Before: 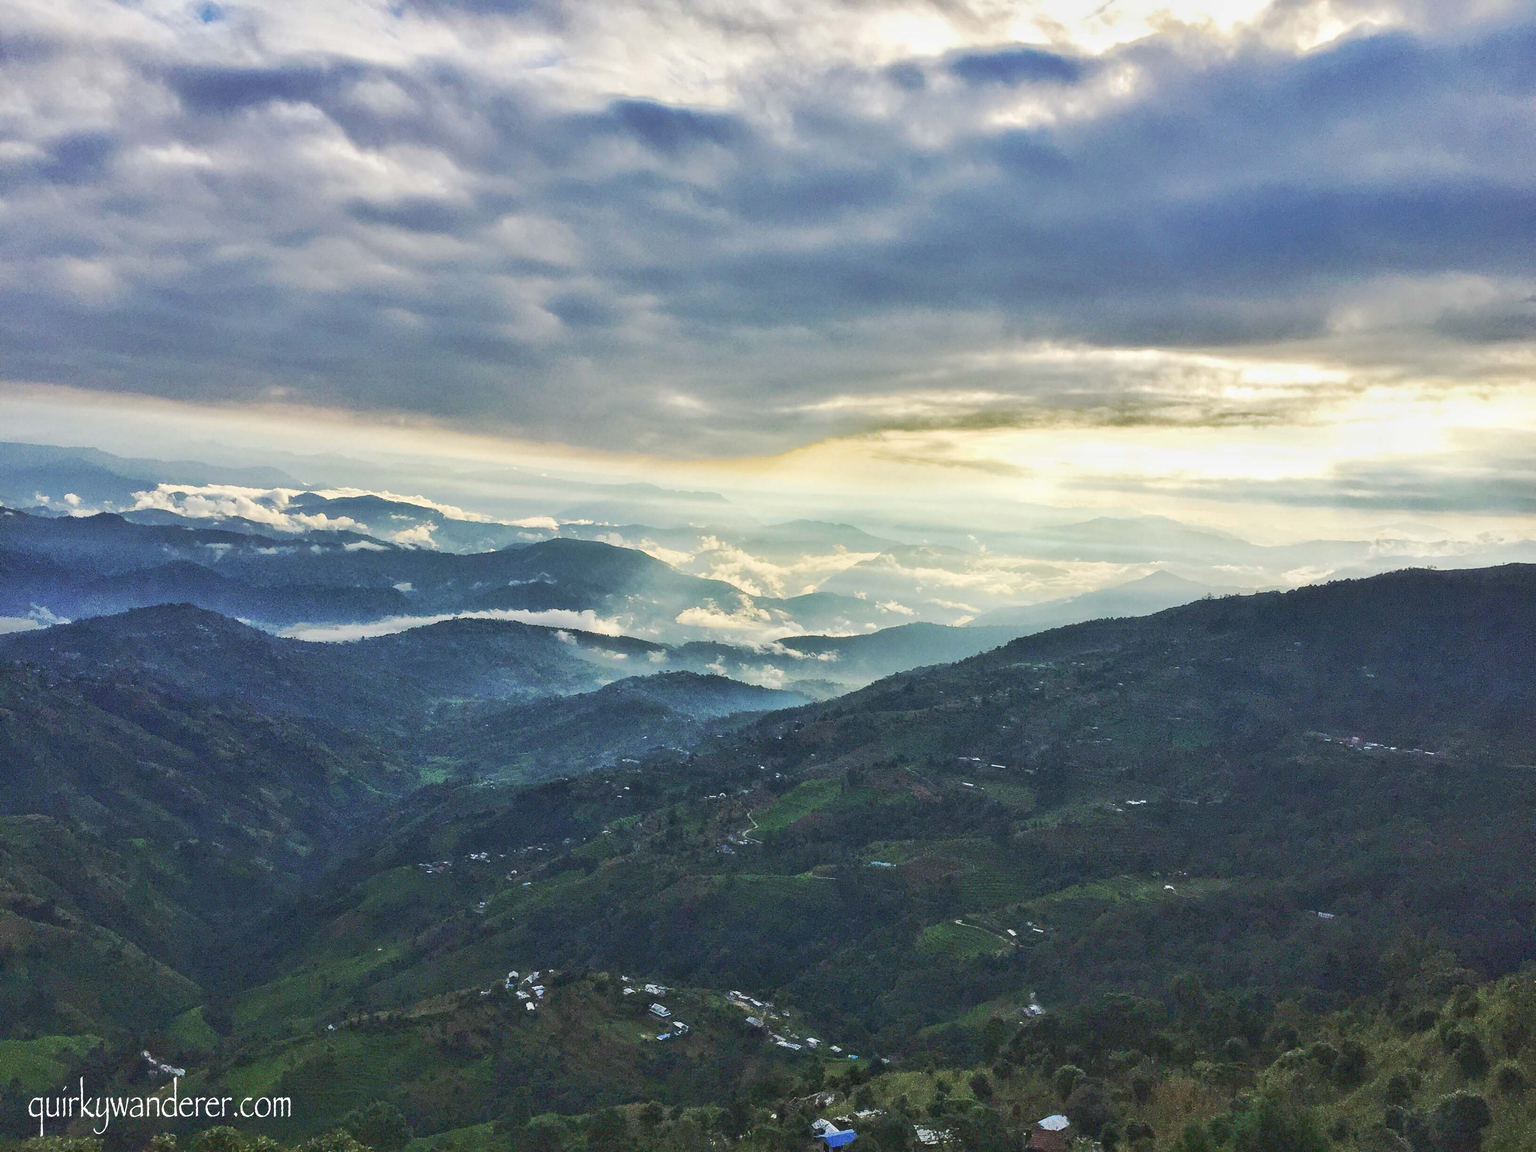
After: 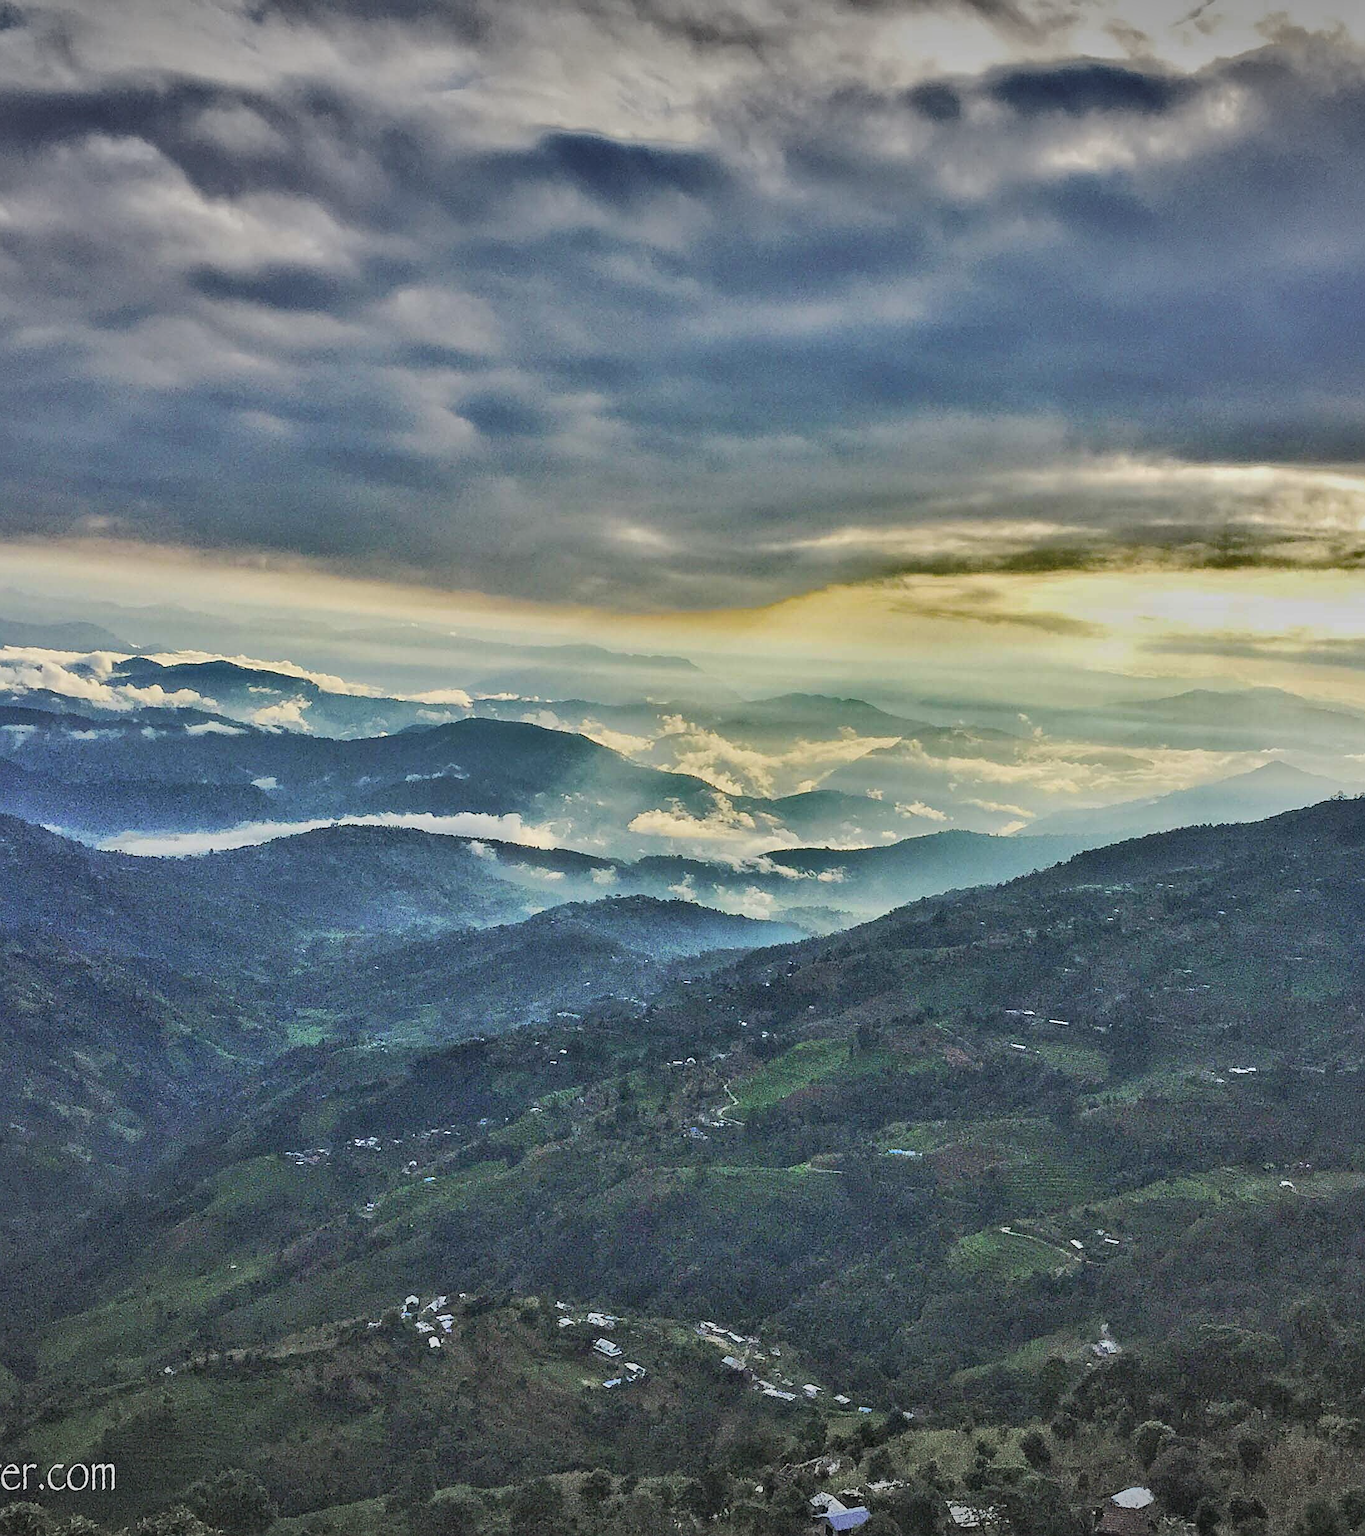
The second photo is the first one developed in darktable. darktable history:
crop and rotate: left 13.352%, right 19.964%
tone equalizer: edges refinement/feathering 500, mask exposure compensation -1.57 EV, preserve details no
shadows and highlights: shadows 82.34, white point adjustment -9.11, highlights -61.19, soften with gaussian
sharpen: amount 0.552
exposure: exposure 0.202 EV, compensate highlight preservation false
vignetting: fall-off start 97.98%, fall-off radius 100.16%, brightness -0.44, saturation -0.689, width/height ratio 1.425
tone curve: curves: ch0 [(0, 0) (0.004, 0.001) (0.133, 0.112) (0.325, 0.362) (0.832, 0.893) (1, 1)], color space Lab, independent channels, preserve colors none
